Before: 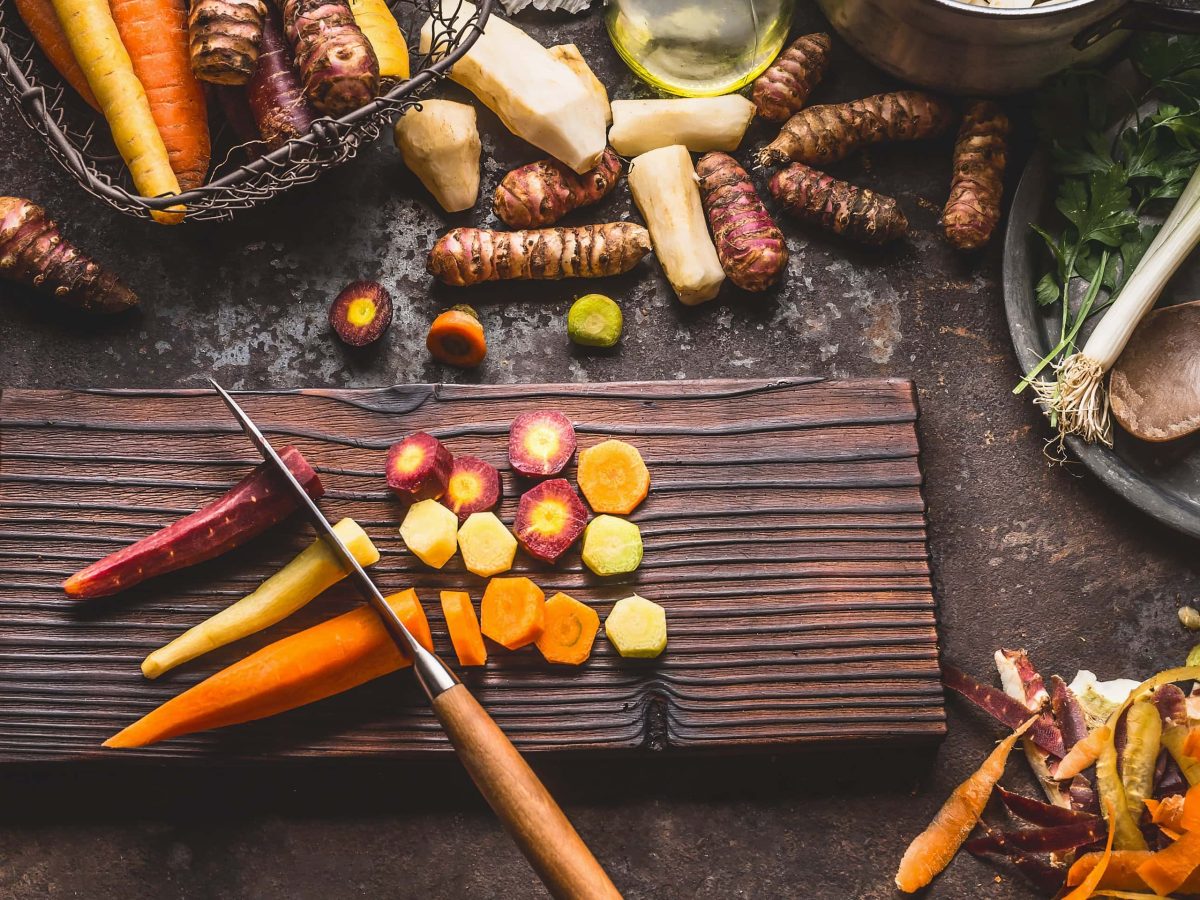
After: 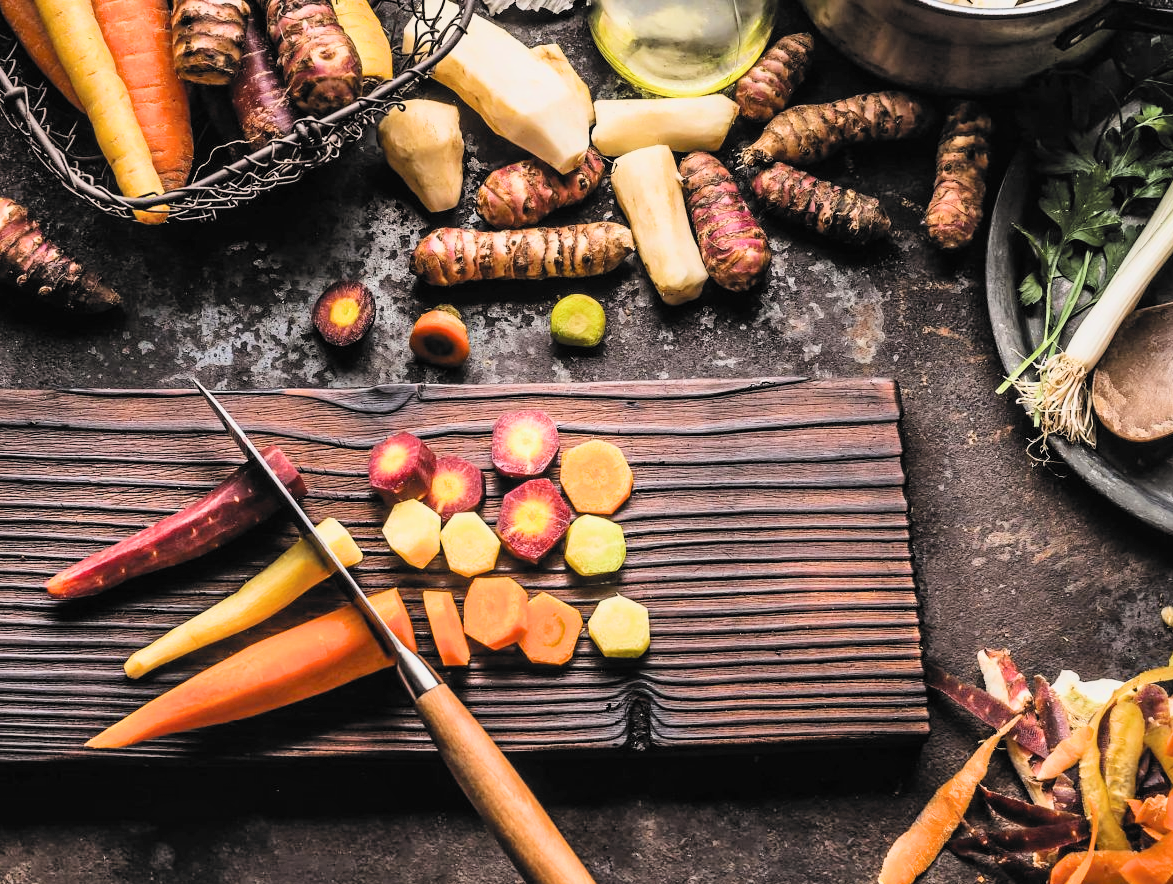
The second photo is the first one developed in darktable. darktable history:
exposure: exposure 0.604 EV, compensate highlight preservation false
crop and rotate: left 1.491%, right 0.68%, bottom 1.722%
filmic rgb: black relative exposure -5.06 EV, white relative exposure 3.99 EV, hardness 2.89, contrast 1.3, highlights saturation mix -31.14%, color science v6 (2022)
shadows and highlights: highlights 69.13, soften with gaussian
